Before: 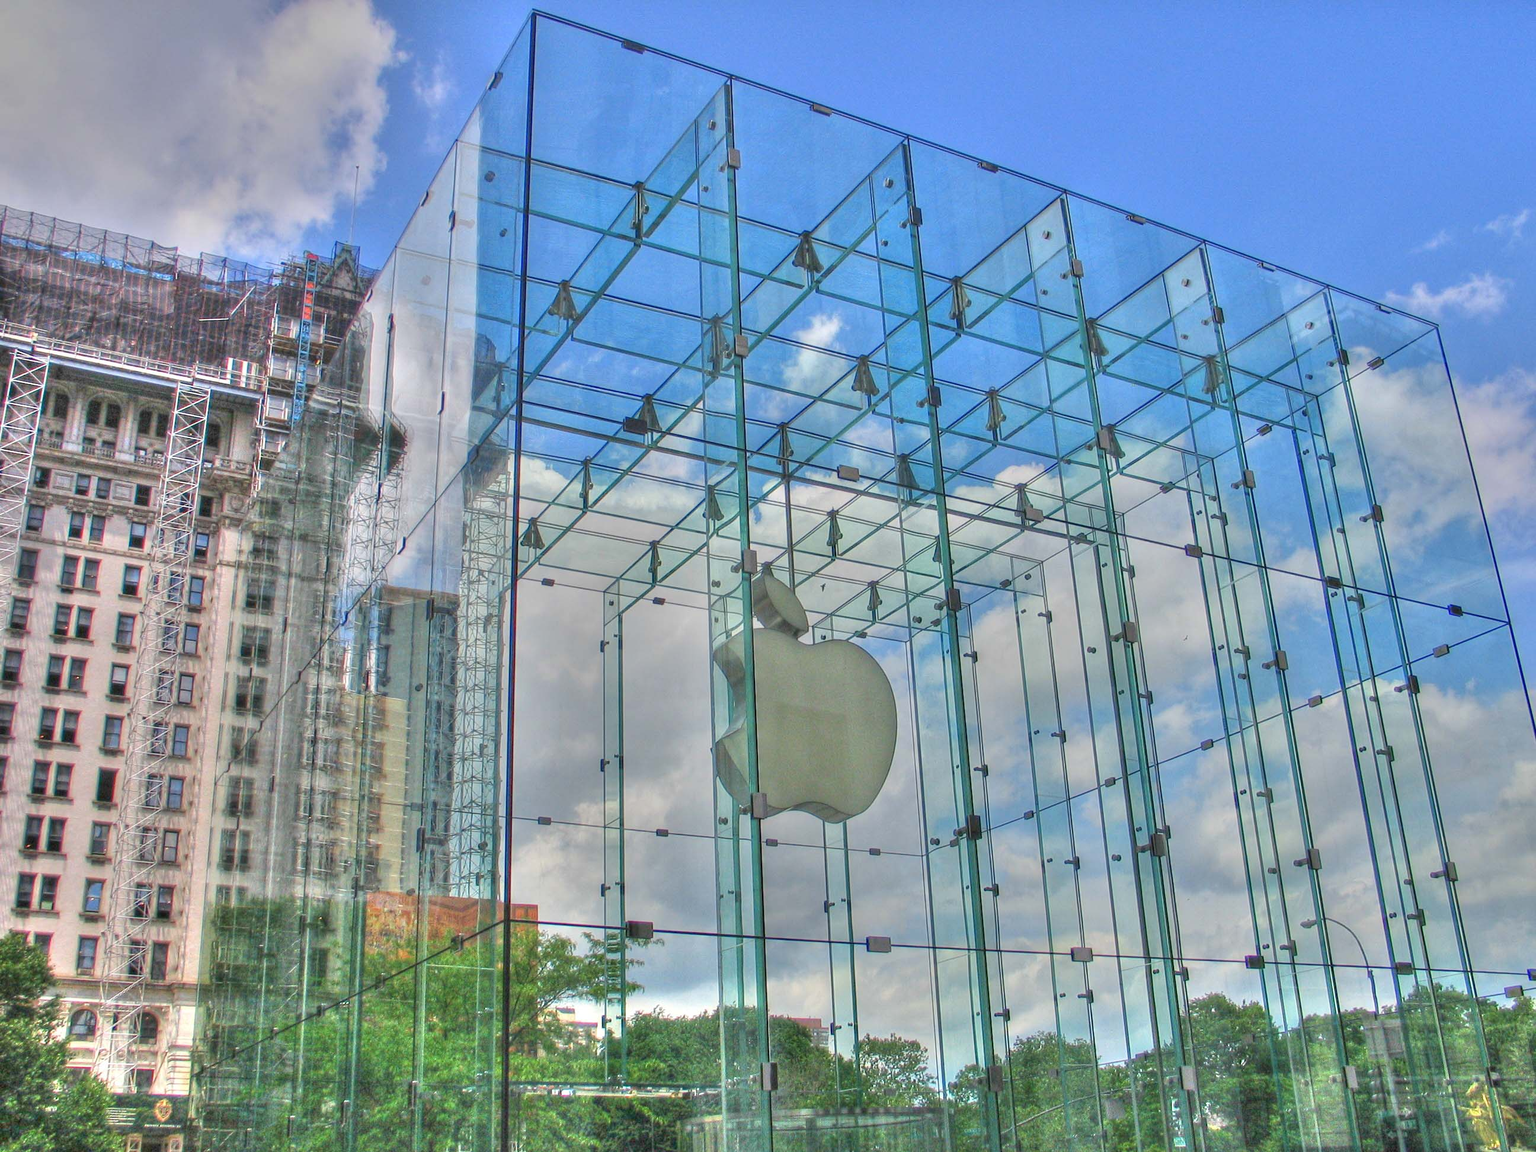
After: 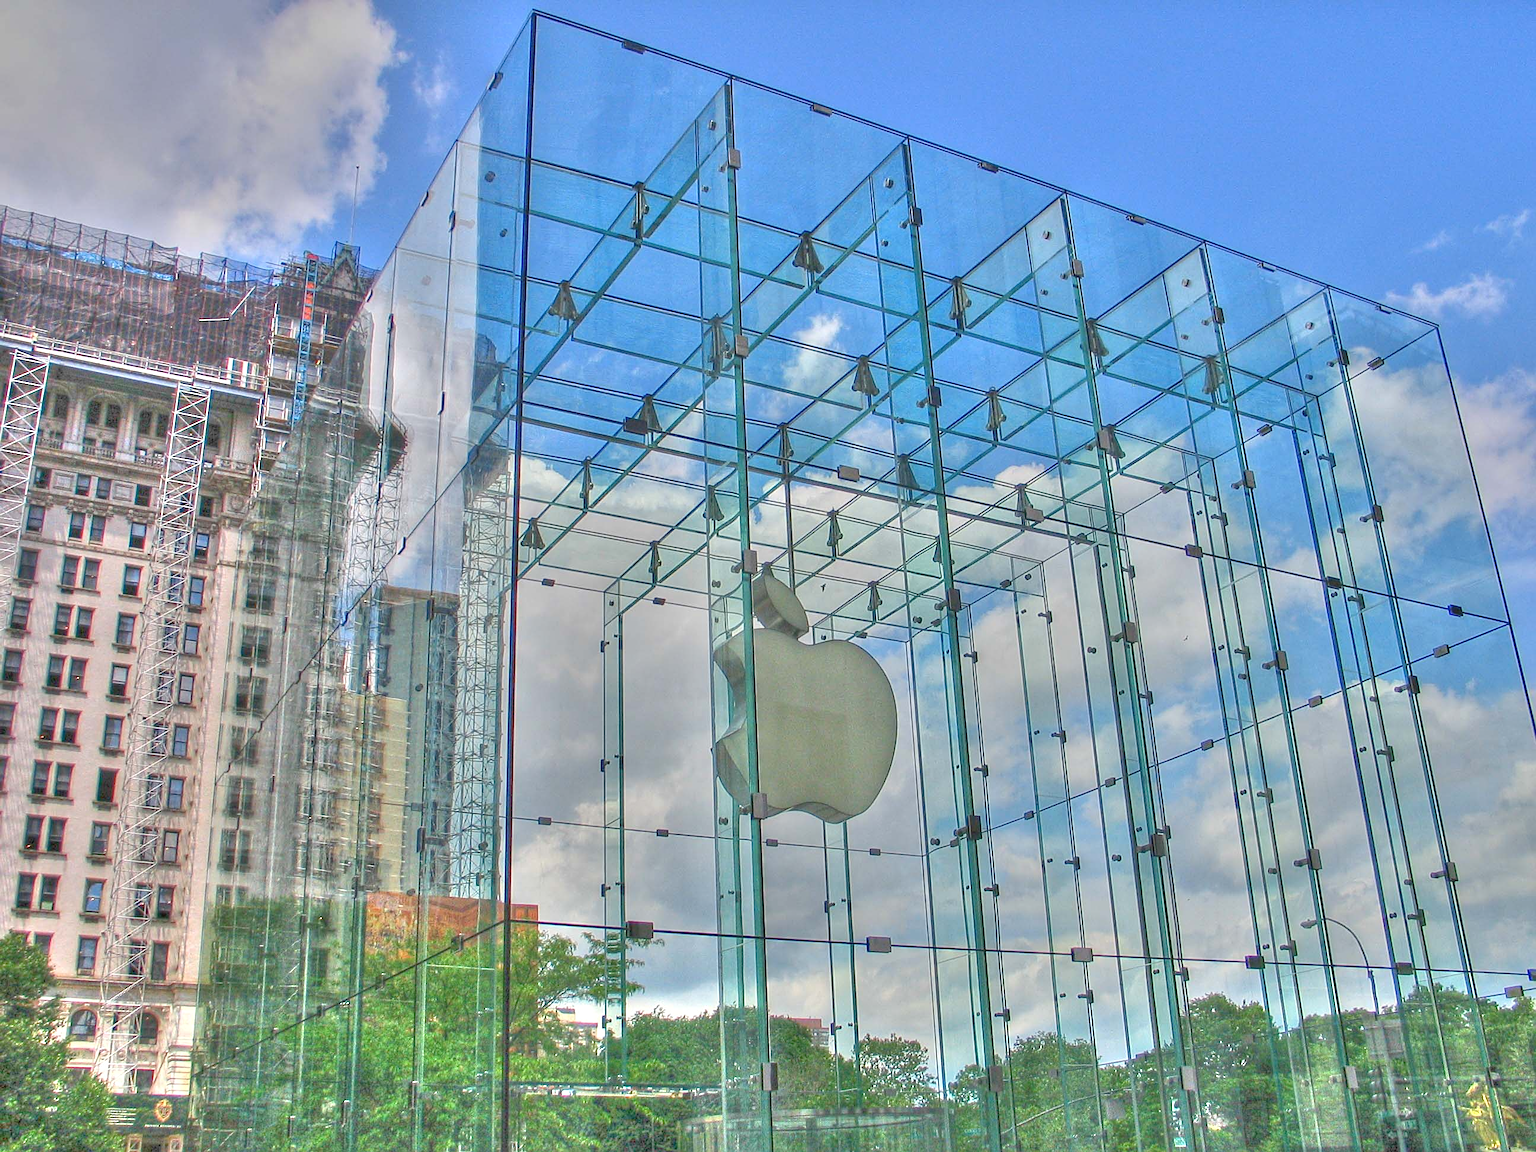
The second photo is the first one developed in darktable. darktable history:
tone equalizer: -7 EV 0.146 EV, -6 EV 0.632 EV, -5 EV 1.15 EV, -4 EV 1.36 EV, -3 EV 1.18 EV, -2 EV 0.6 EV, -1 EV 0.156 EV
sharpen: on, module defaults
